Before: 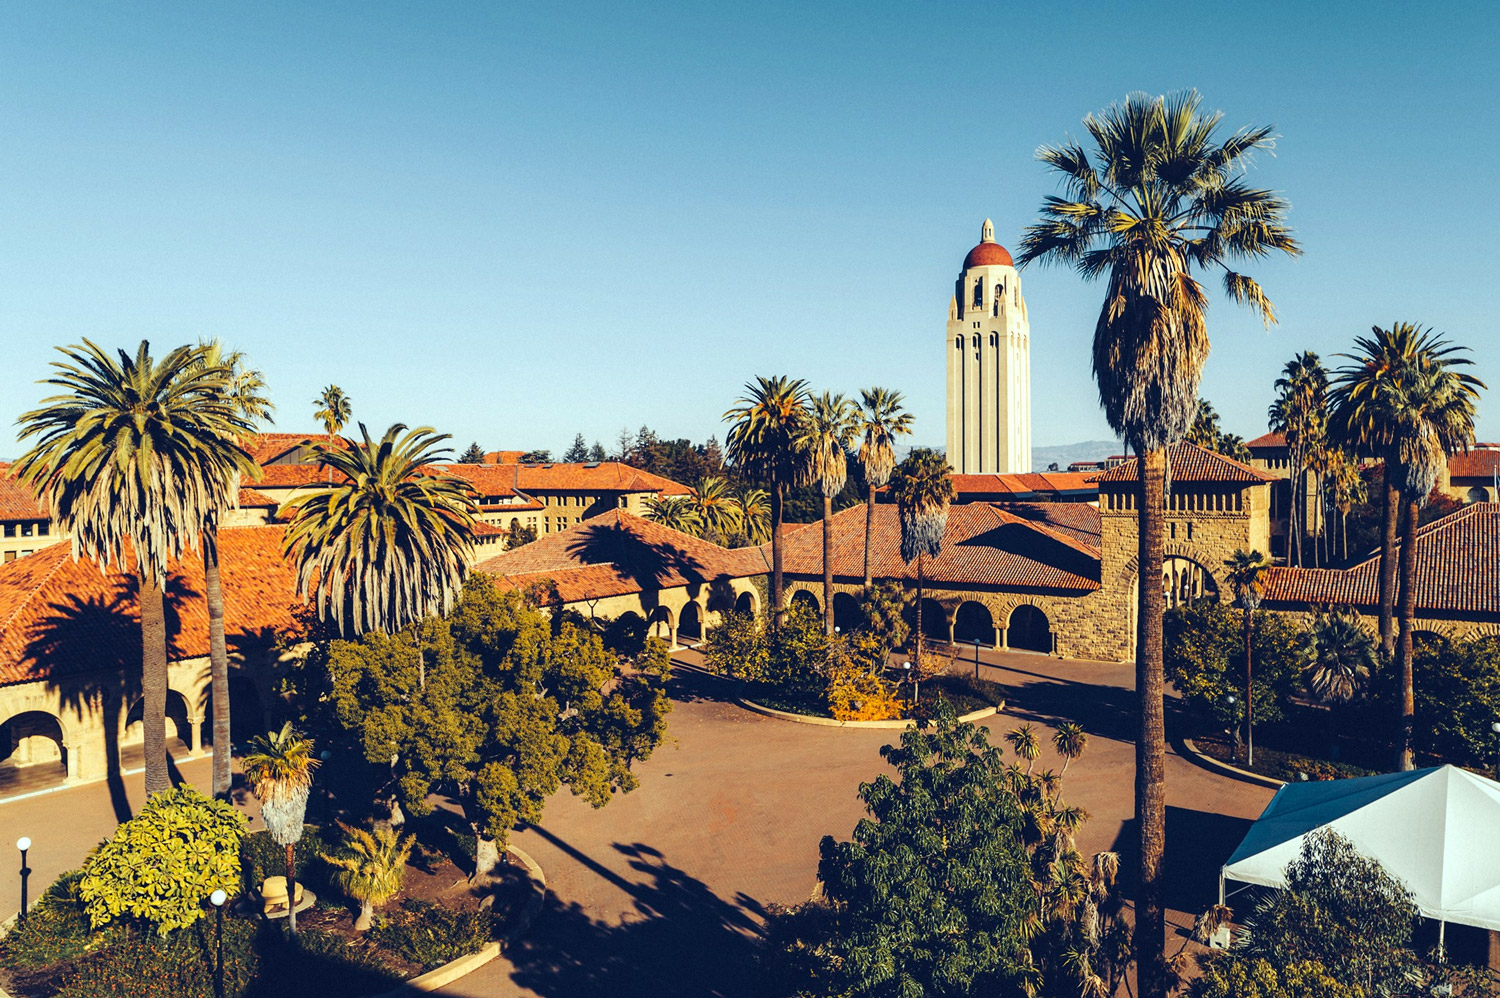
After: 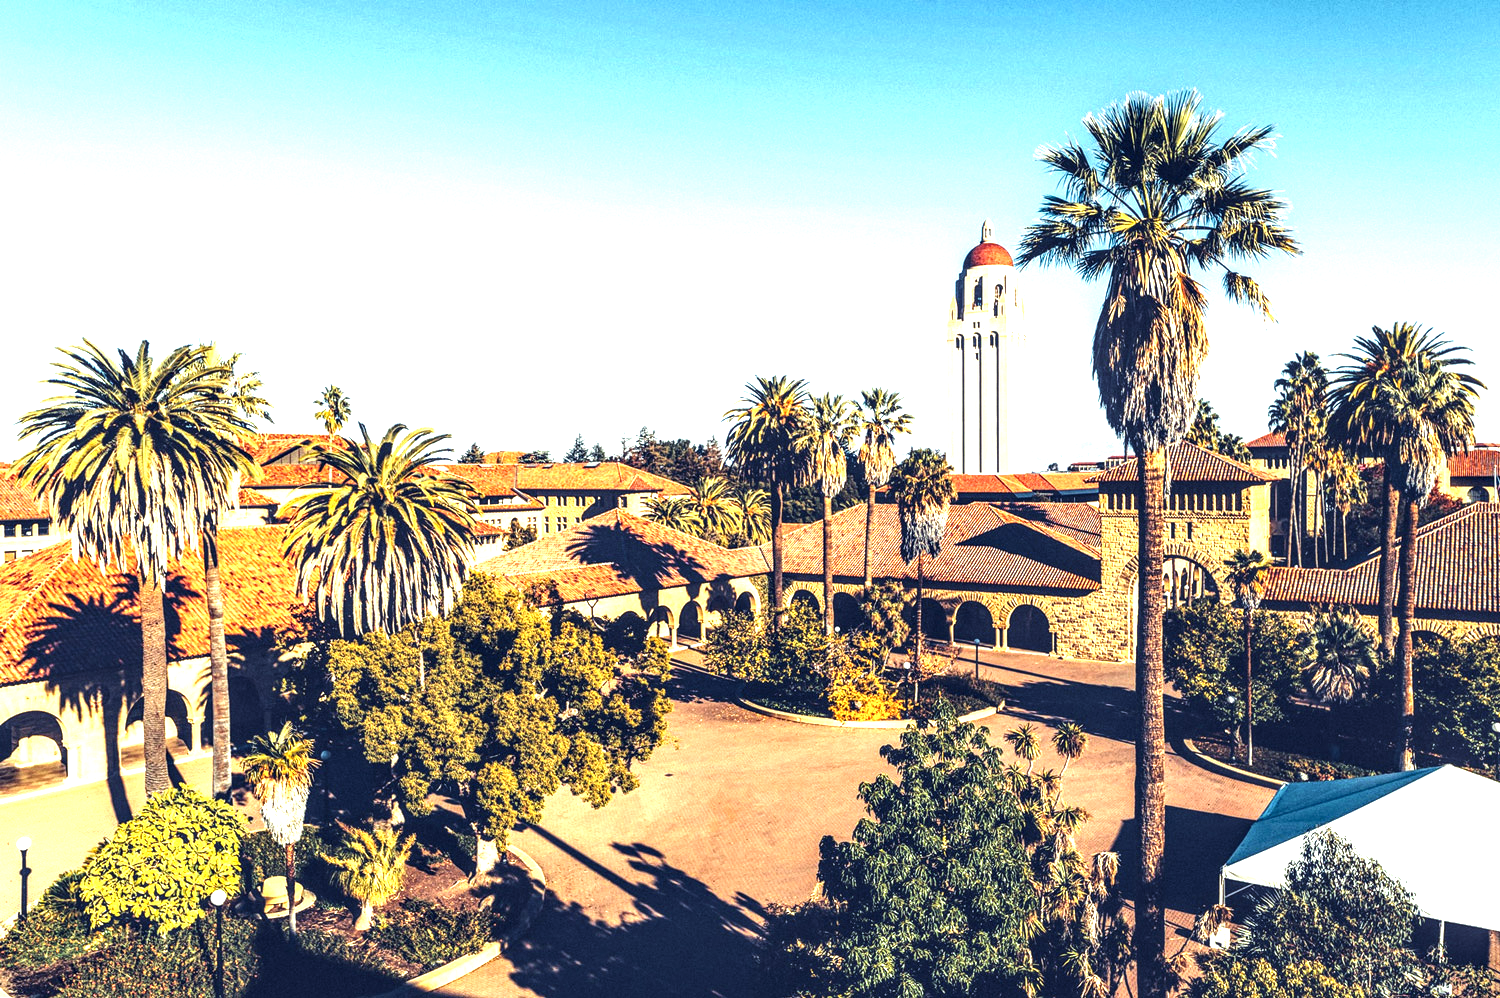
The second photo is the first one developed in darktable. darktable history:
tone equalizer: -8 EV -0.428 EV, -7 EV -0.37 EV, -6 EV -0.323 EV, -5 EV -0.187 EV, -3 EV 0.215 EV, -2 EV 0.335 EV, -1 EV 0.392 EV, +0 EV 0.401 EV, edges refinement/feathering 500, mask exposure compensation -1.57 EV, preserve details guided filter
local contrast: highlights 20%, shadows 72%, detail 170%
exposure: black level correction -0.005, exposure 1.006 EV, compensate exposure bias true, compensate highlight preservation false
